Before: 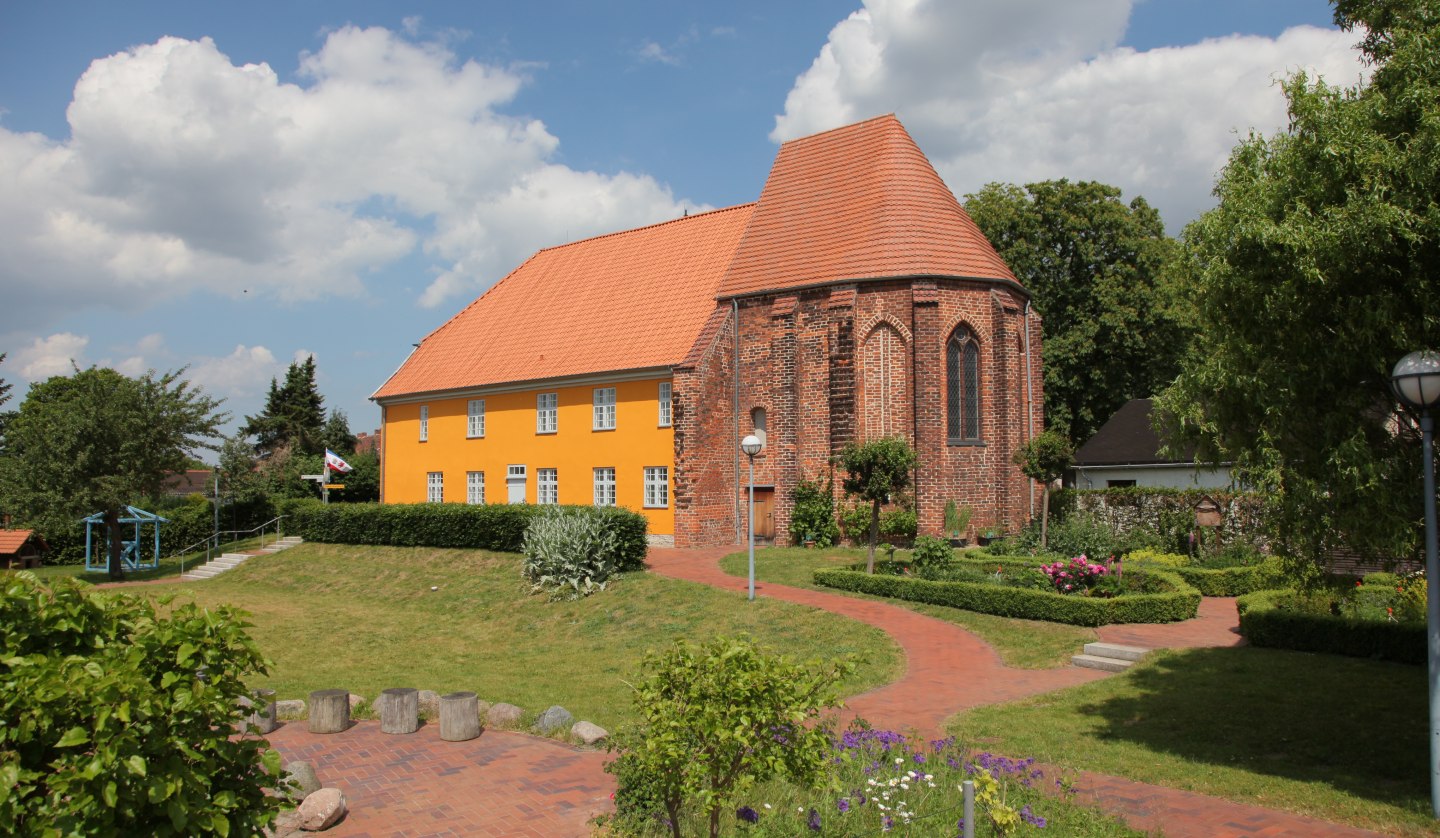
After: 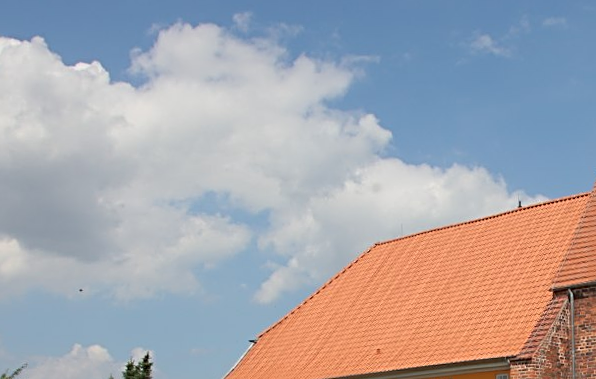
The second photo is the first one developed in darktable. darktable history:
rotate and perspective: rotation -1°, crop left 0.011, crop right 0.989, crop top 0.025, crop bottom 0.975
sharpen: radius 3.119
crop and rotate: left 10.817%, top 0.062%, right 47.194%, bottom 53.626%
